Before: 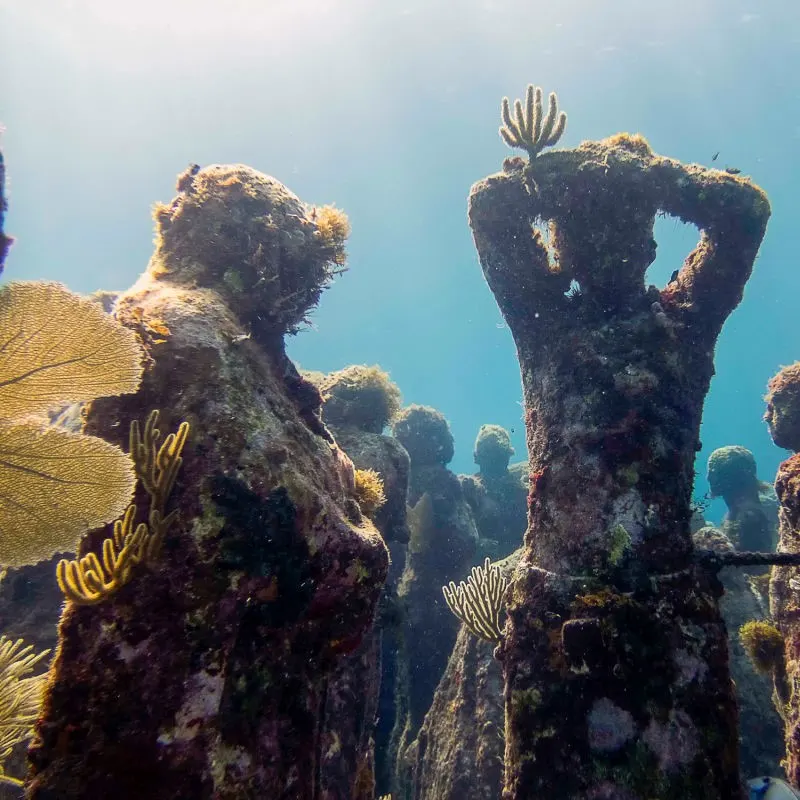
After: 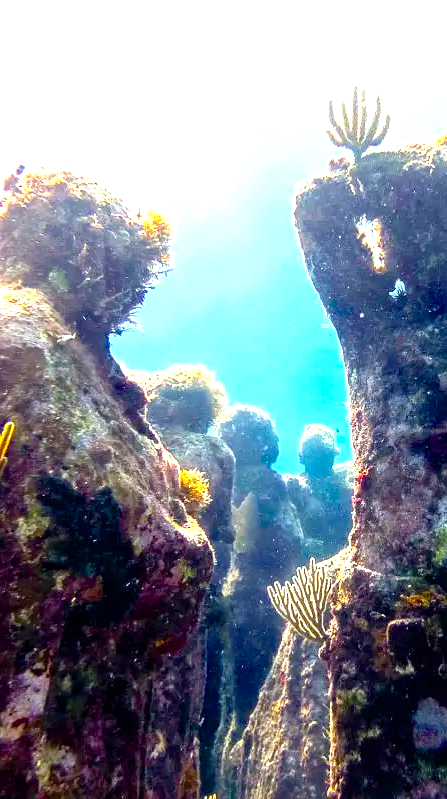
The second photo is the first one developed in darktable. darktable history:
crop: left 21.956%, right 22.115%, bottom 0.012%
exposure: black level correction 0.001, exposure 1.712 EV, compensate highlight preservation false
color balance rgb: perceptual saturation grading › global saturation 31.001%, global vibrance -0.754%, saturation formula JzAzBz (2021)
